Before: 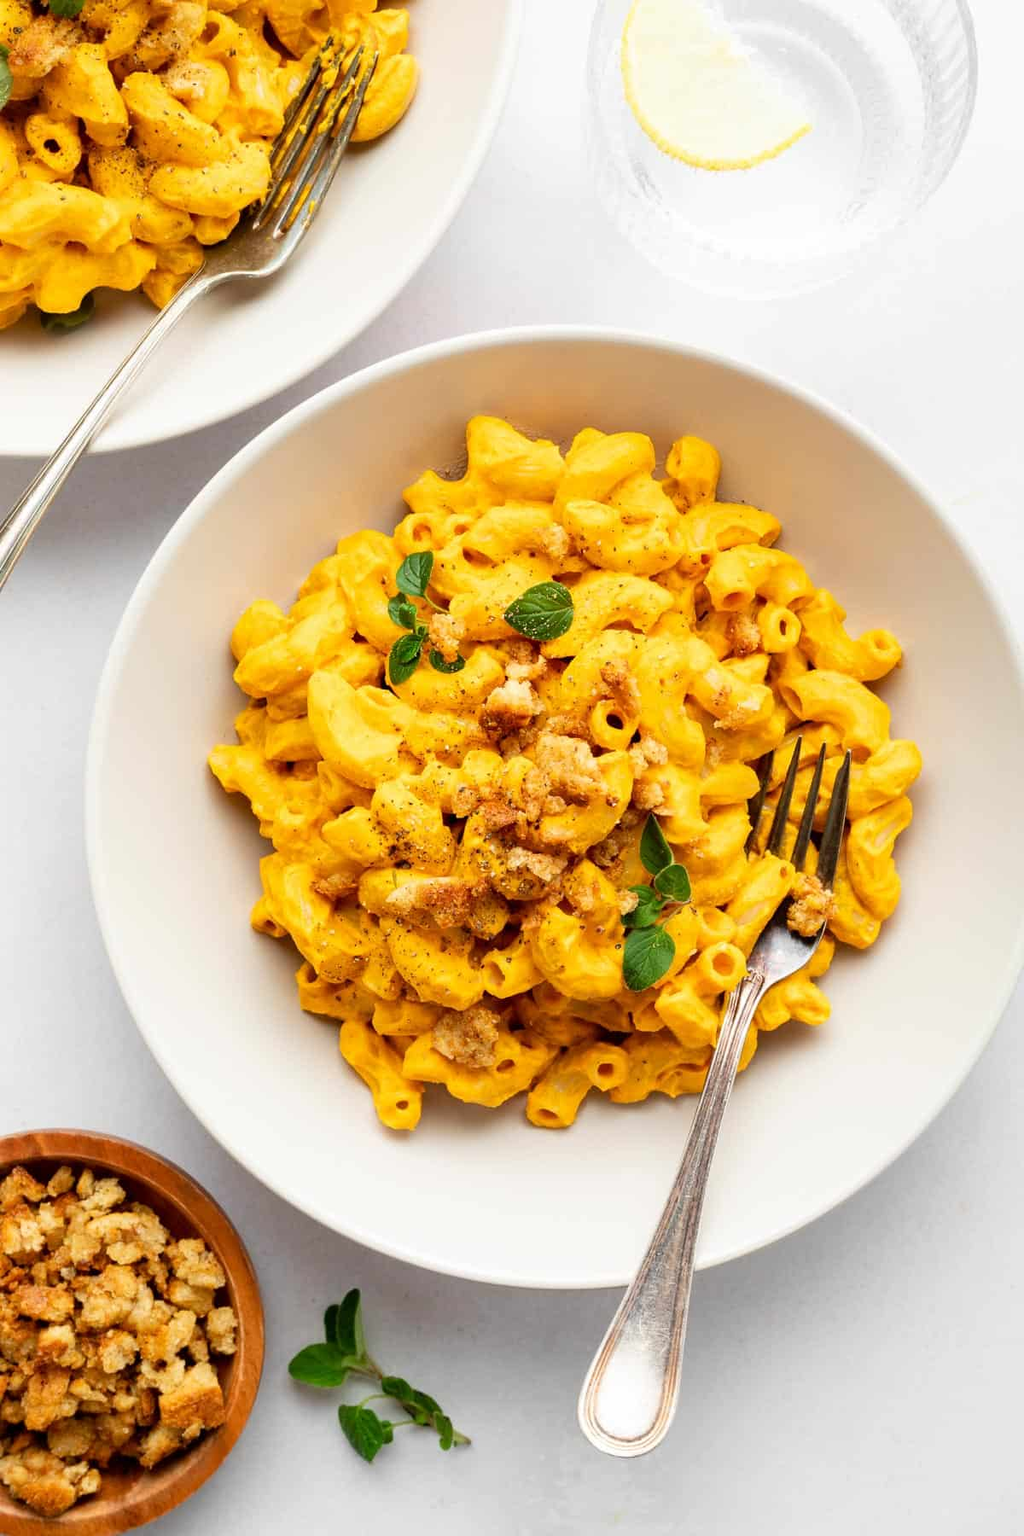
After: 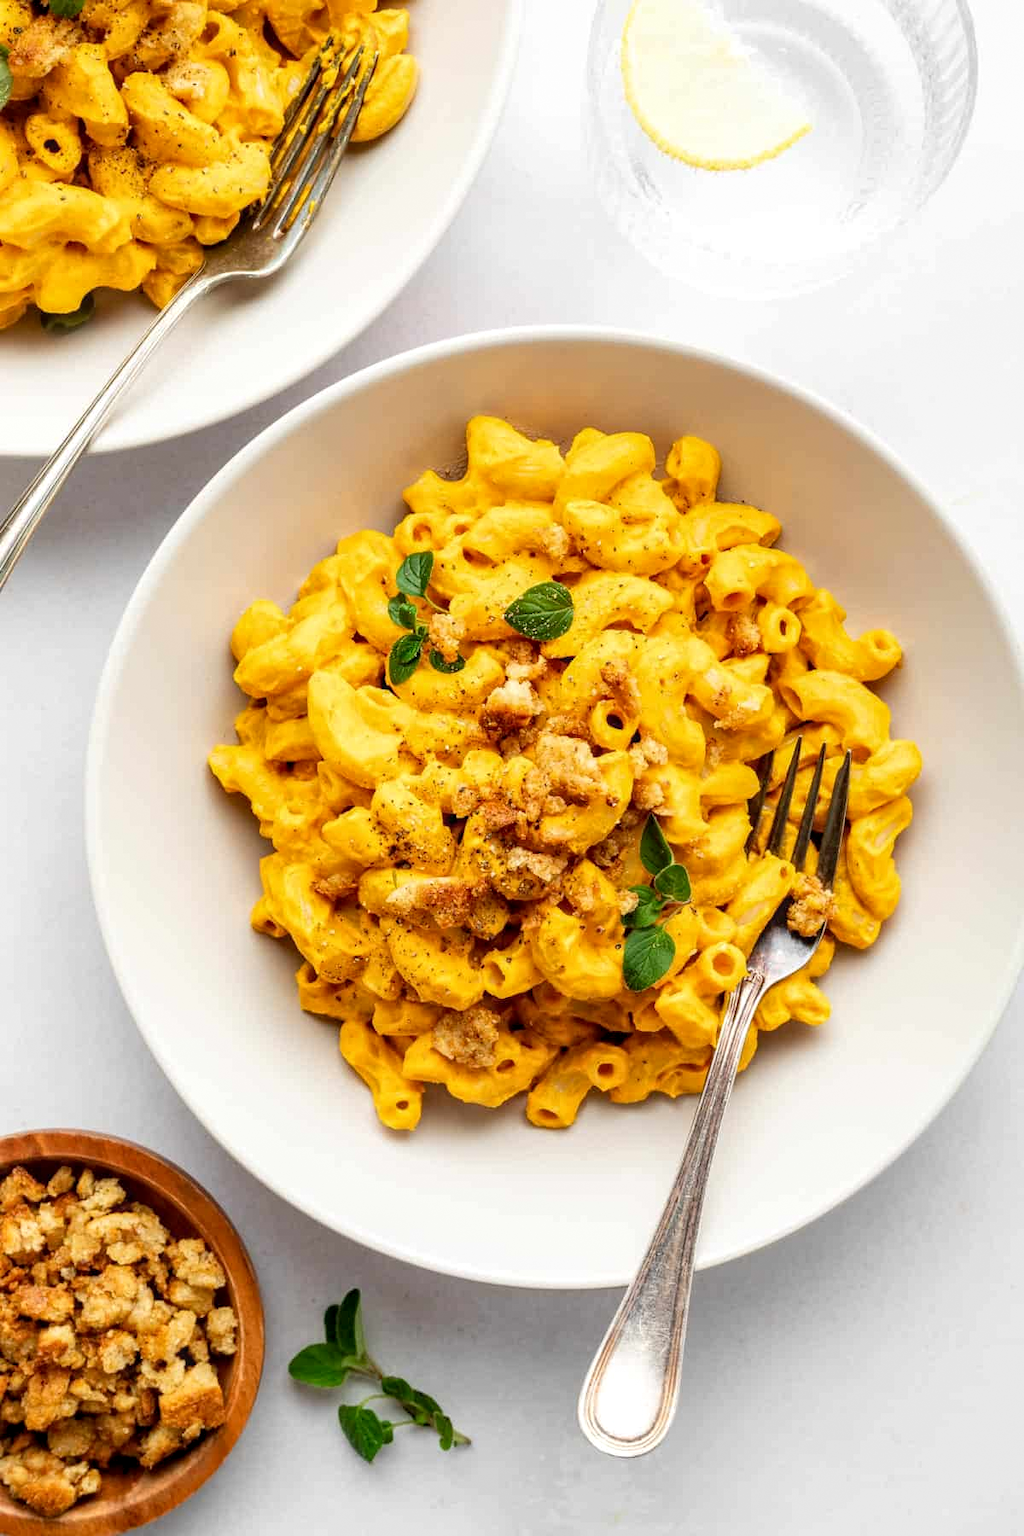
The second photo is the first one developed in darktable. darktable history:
grain: coarseness 0.81 ISO, strength 1.34%, mid-tones bias 0%
local contrast: on, module defaults
